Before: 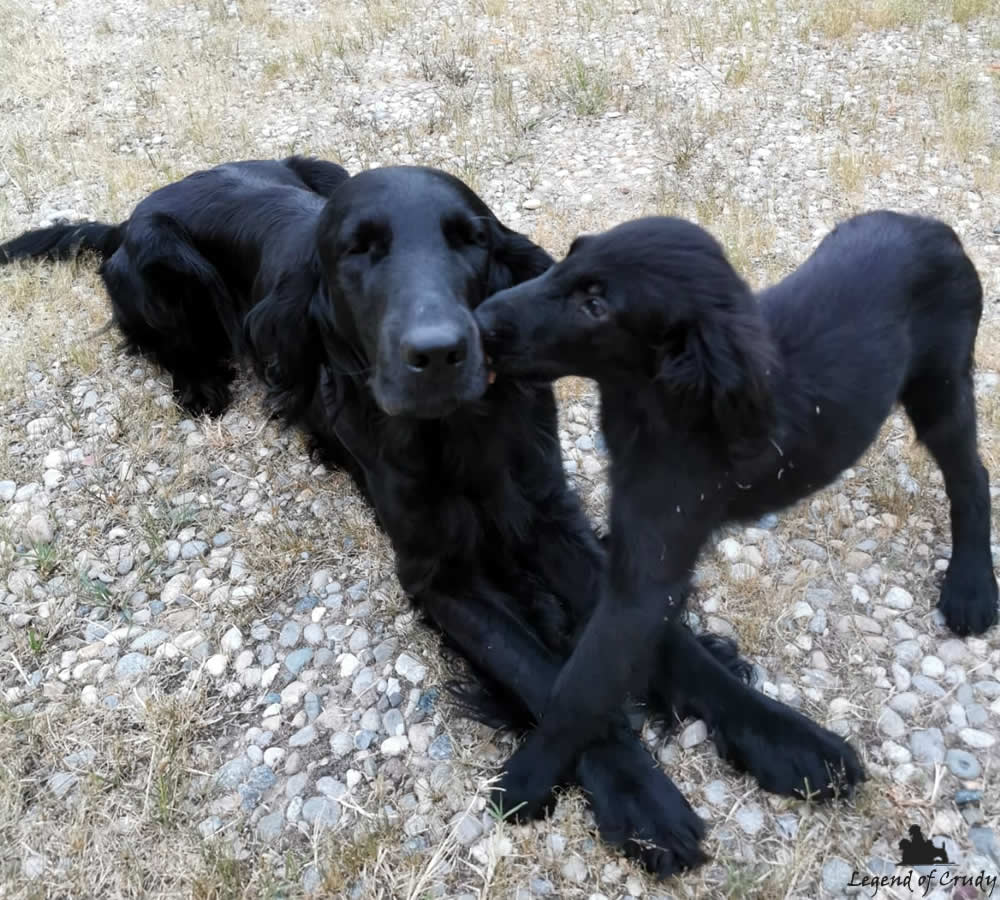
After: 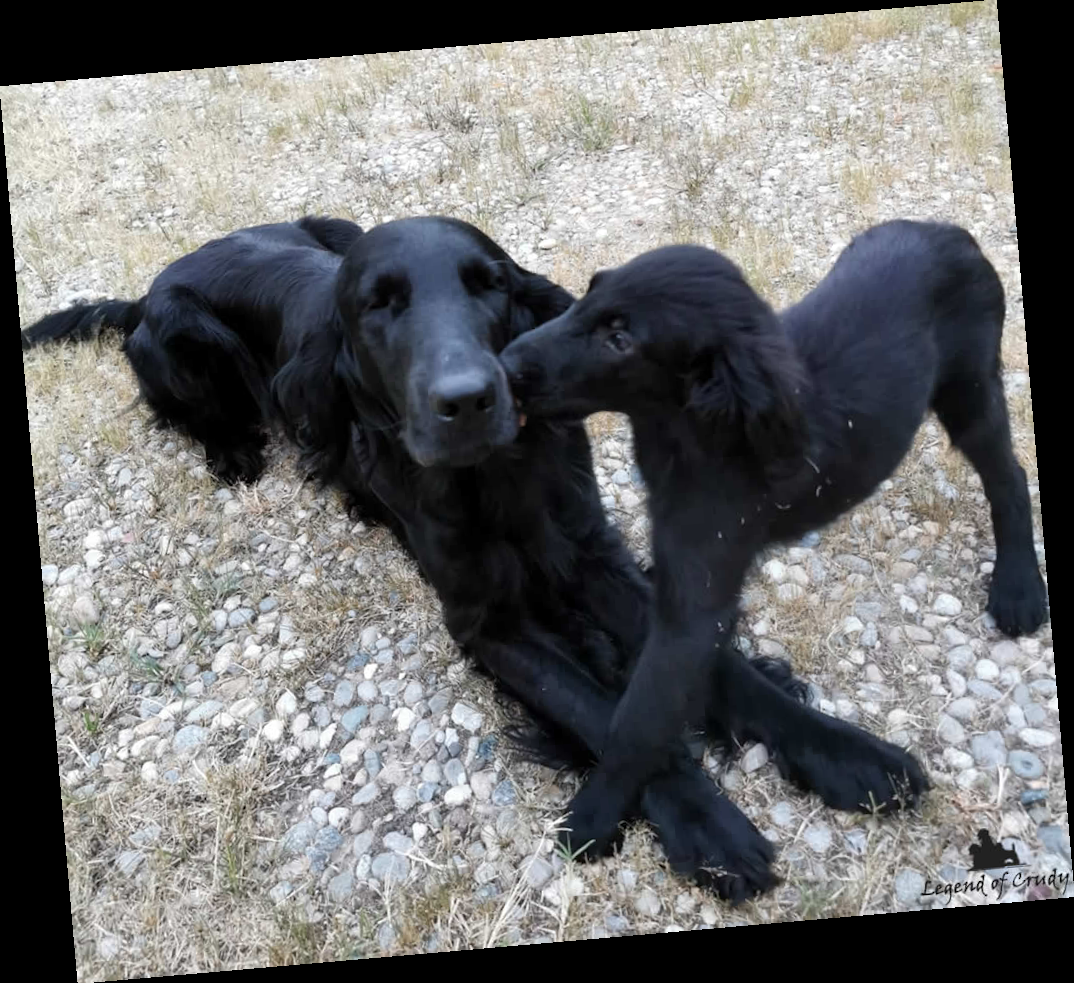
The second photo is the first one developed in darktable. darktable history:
rotate and perspective: rotation -4.98°, automatic cropping off
contrast brightness saturation: saturation -0.05
